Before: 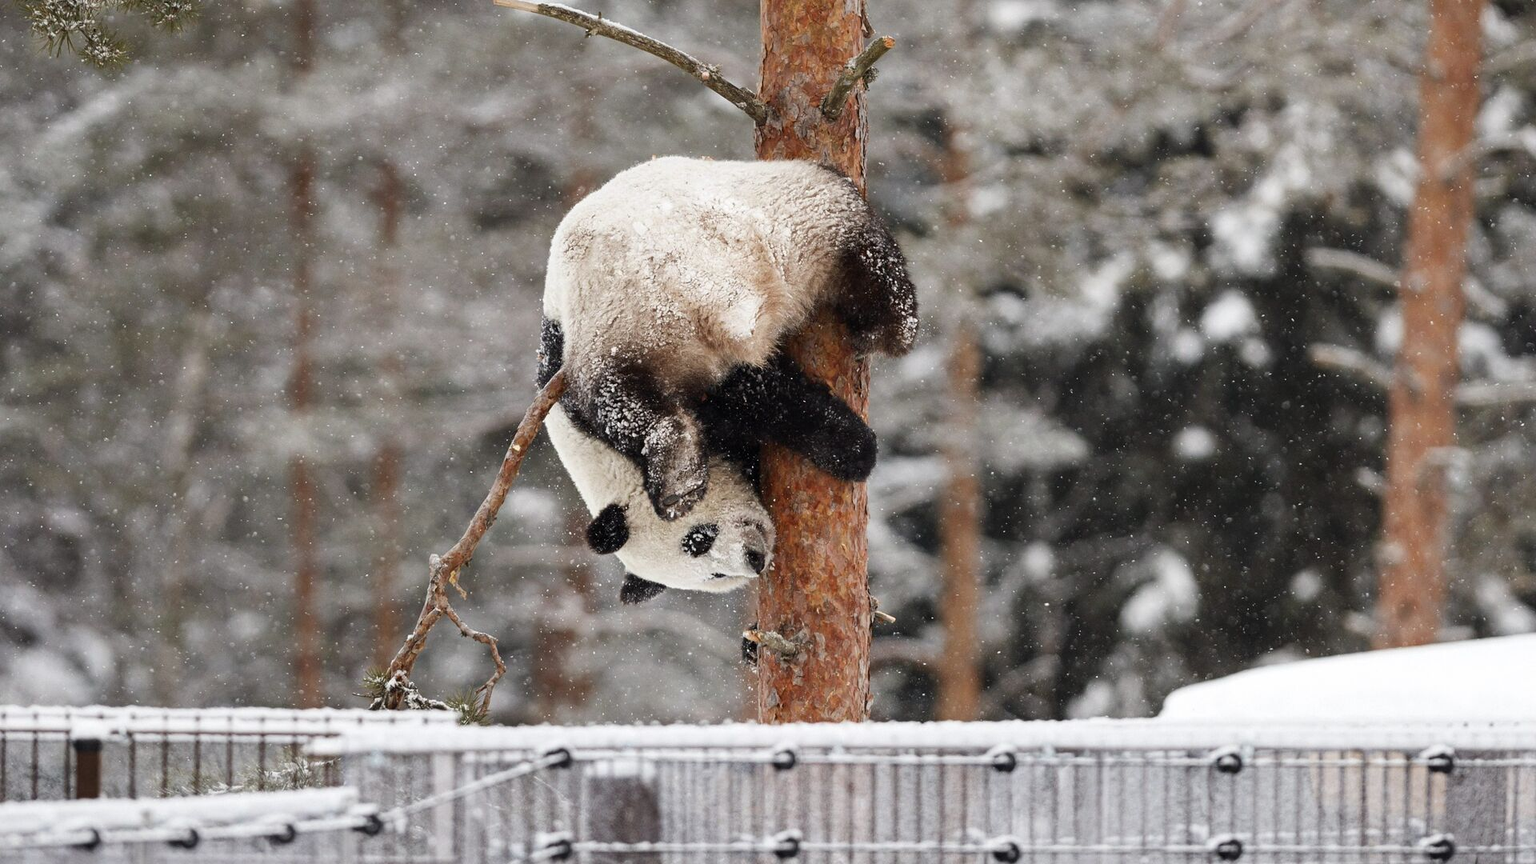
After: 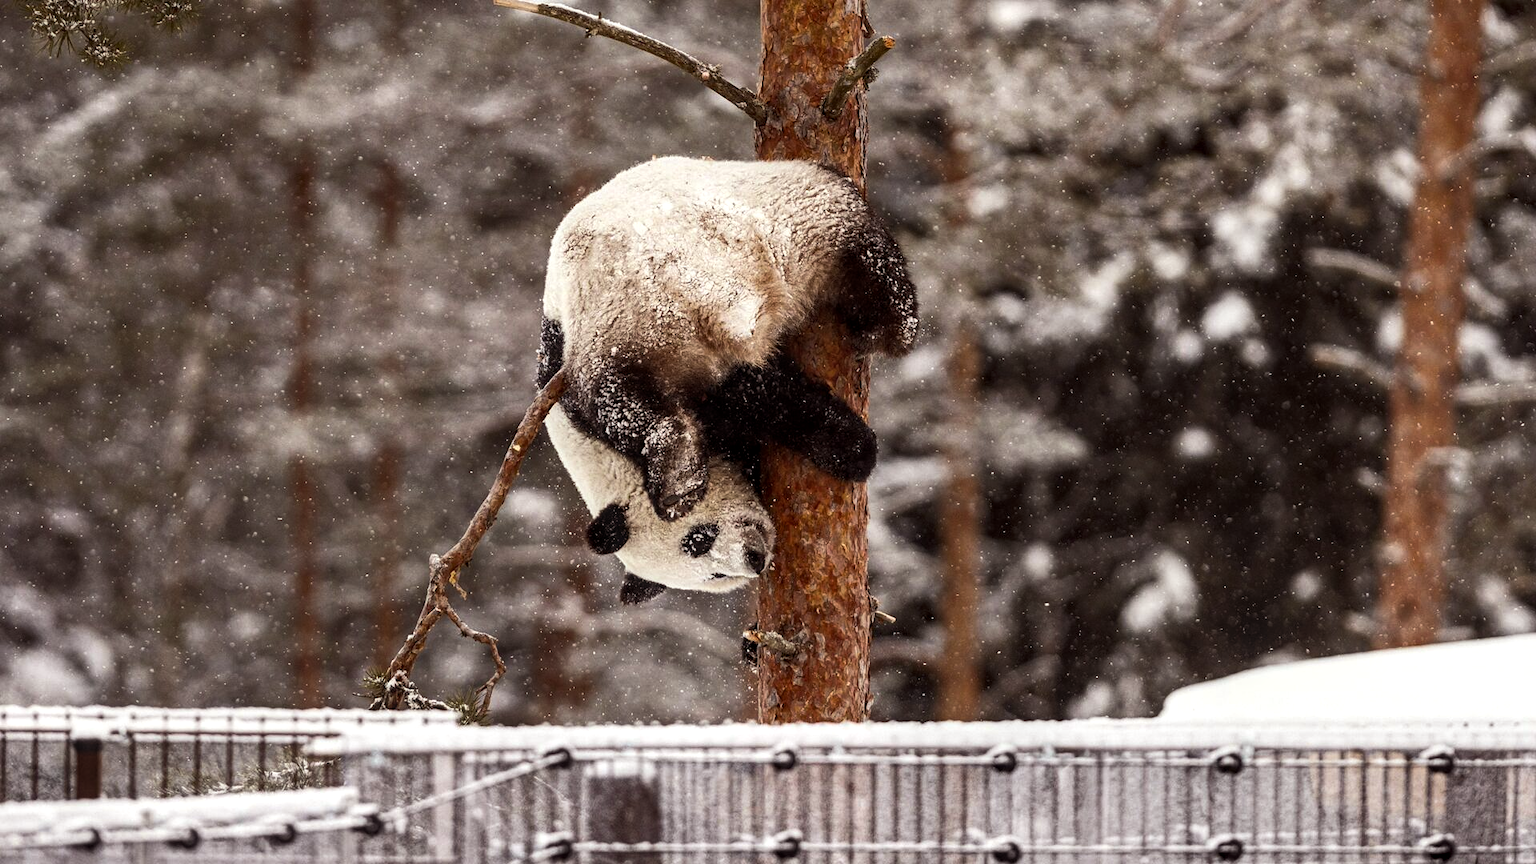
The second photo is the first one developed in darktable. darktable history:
color balance rgb: power › chroma 1.576%, power › hue 28.41°, perceptual saturation grading › global saturation 17.703%, perceptual brilliance grading › highlights 4.296%, perceptual brilliance grading › mid-tones -18.623%, perceptual brilliance grading › shadows -40.772%, global vibrance 14.855%
local contrast: on, module defaults
